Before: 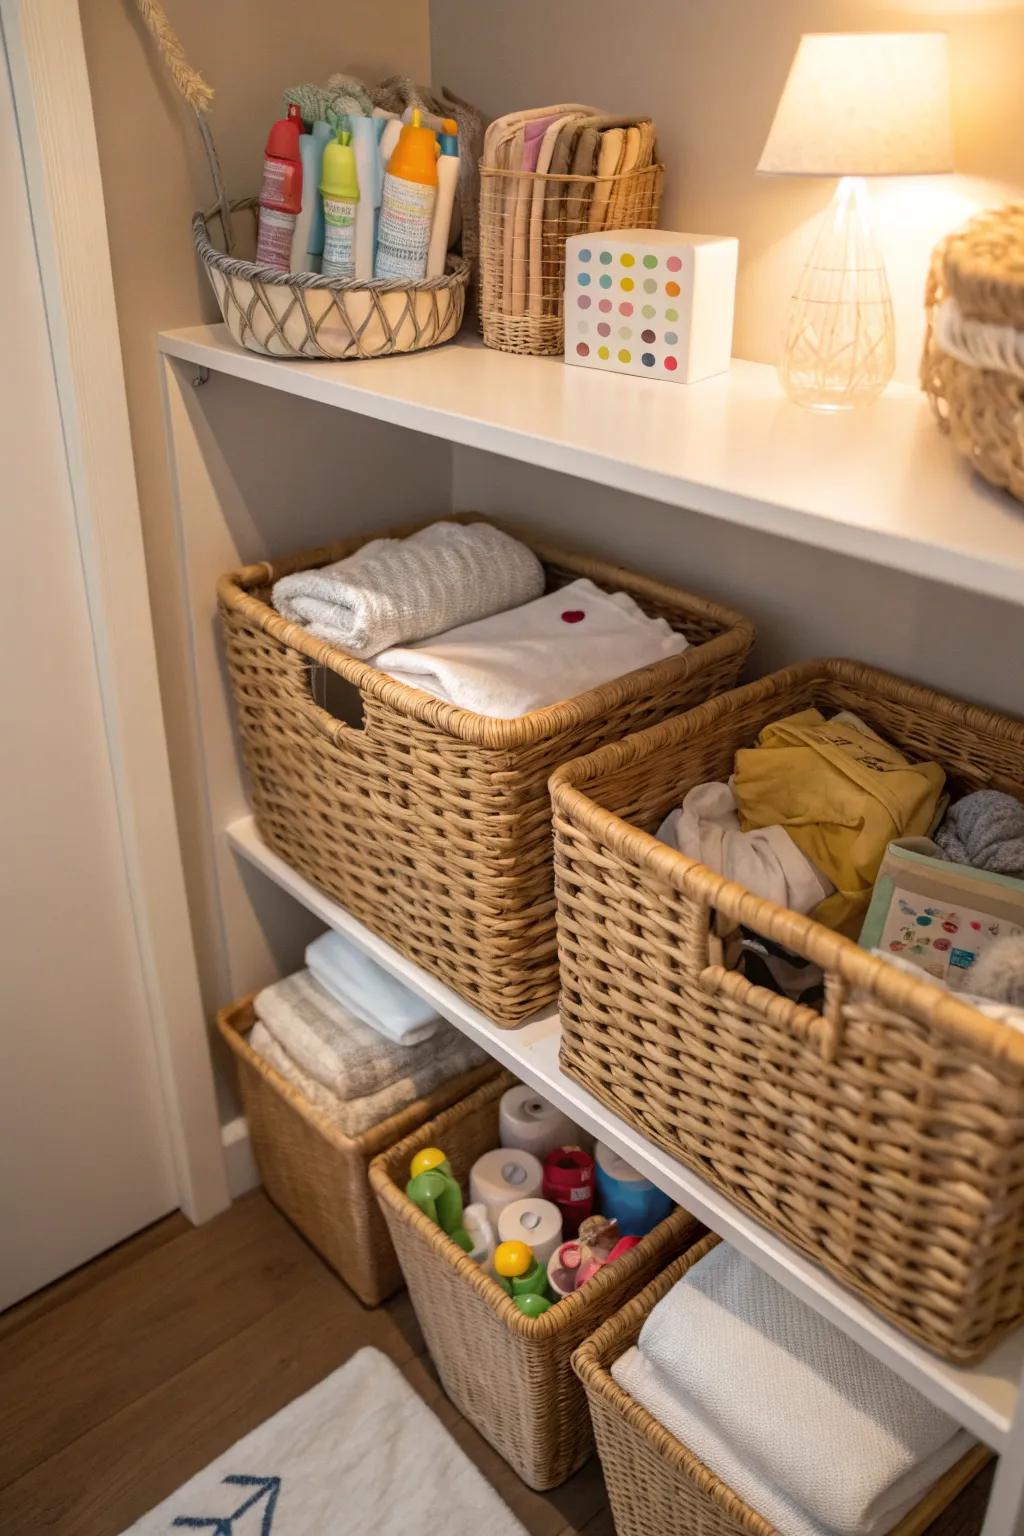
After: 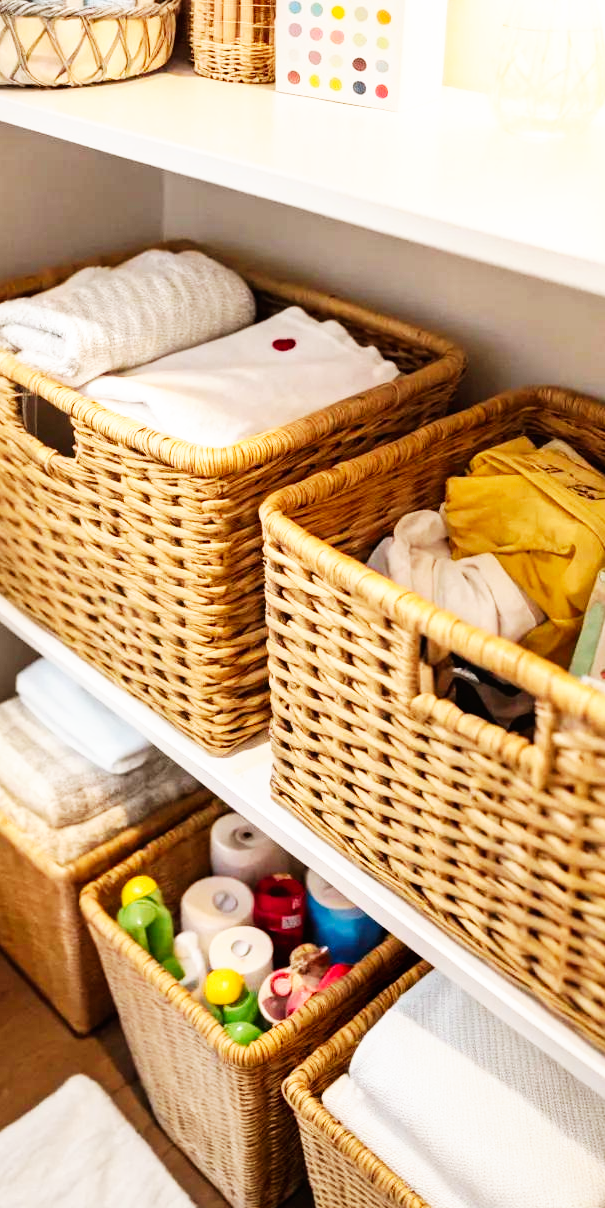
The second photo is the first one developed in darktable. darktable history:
crop and rotate: left 28.256%, top 17.734%, right 12.656%, bottom 3.573%
base curve: curves: ch0 [(0, 0) (0.007, 0.004) (0.027, 0.03) (0.046, 0.07) (0.207, 0.54) (0.442, 0.872) (0.673, 0.972) (1, 1)], preserve colors none
